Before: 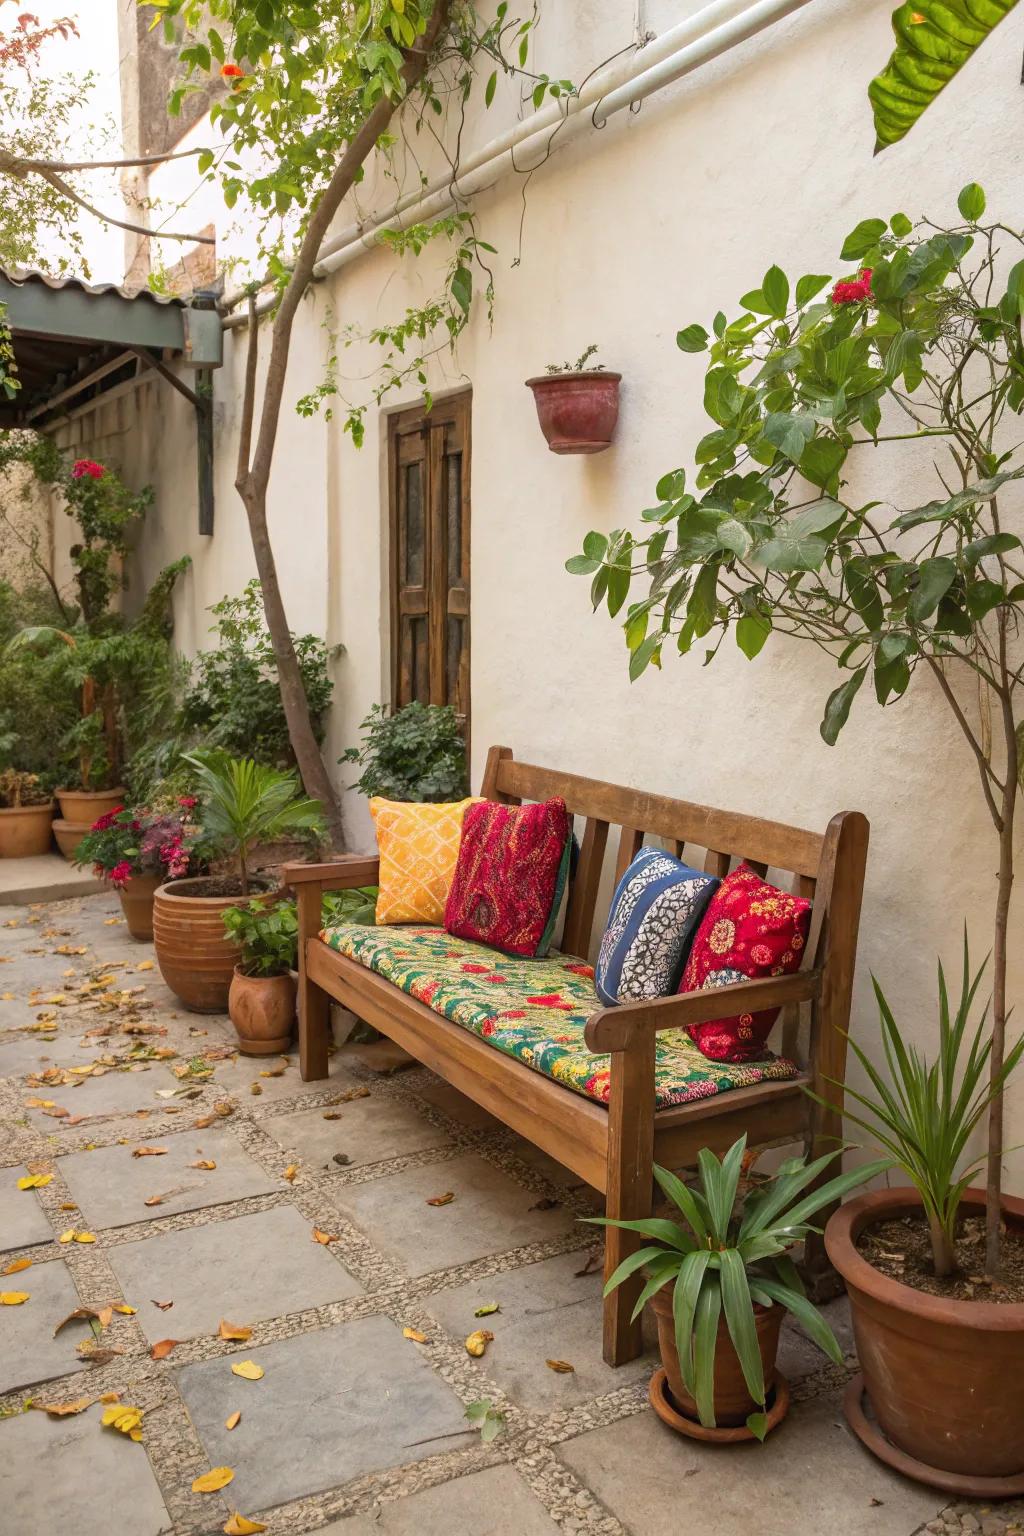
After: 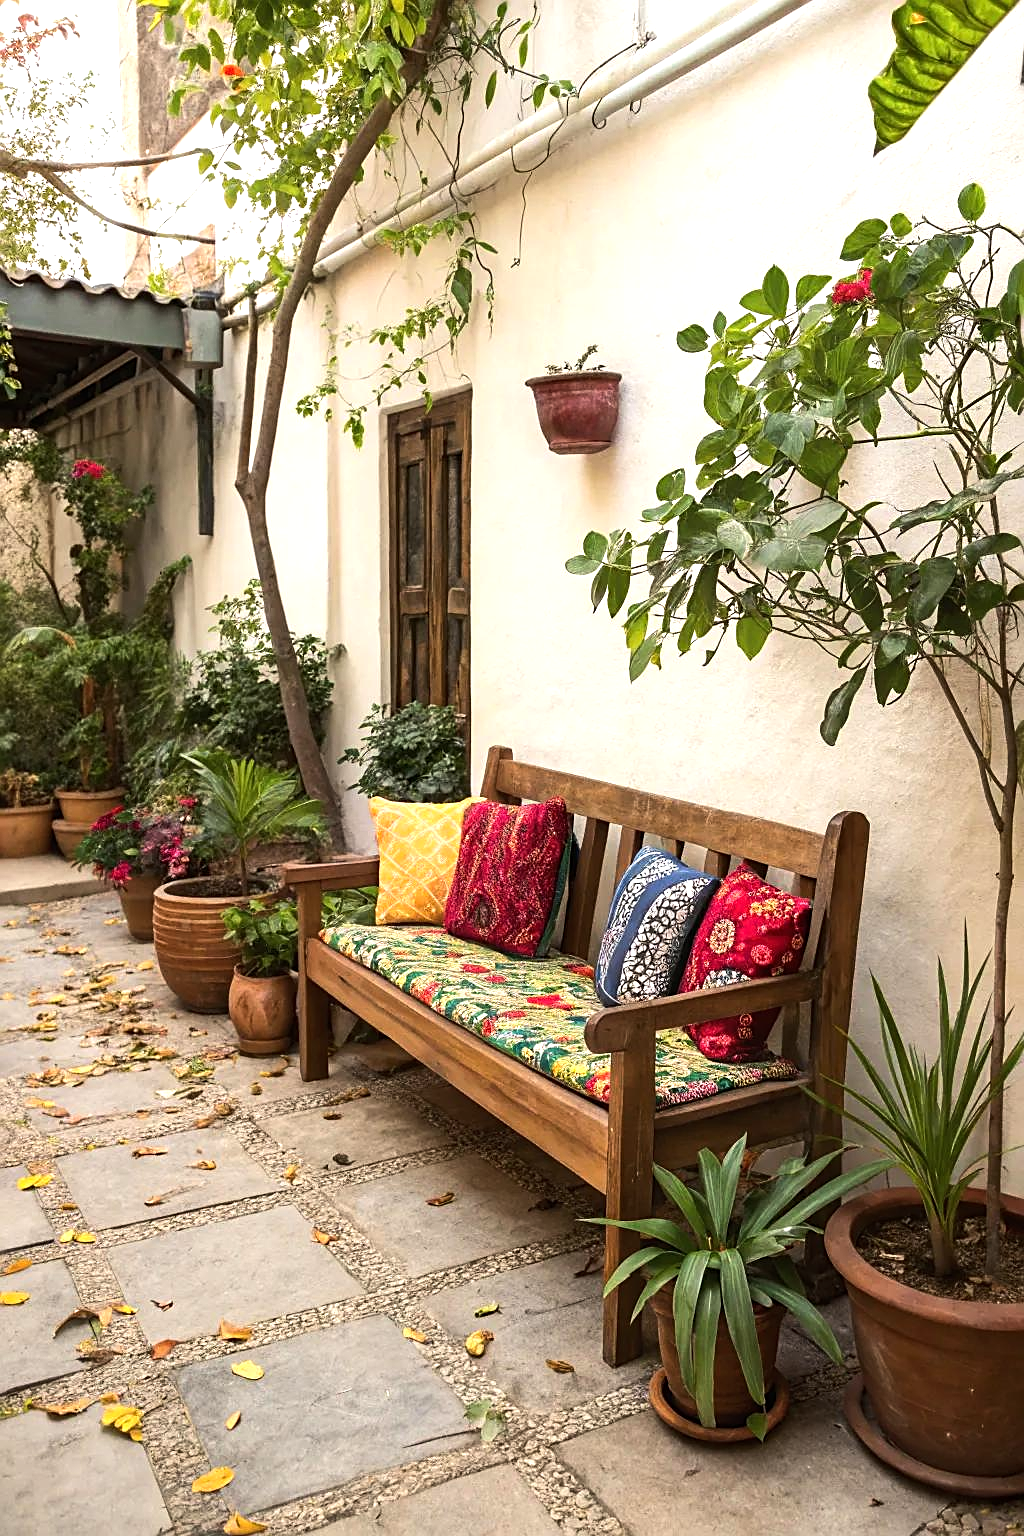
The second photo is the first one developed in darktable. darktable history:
sharpen: on, module defaults
tone equalizer: -8 EV -0.733 EV, -7 EV -0.723 EV, -6 EV -0.582 EV, -5 EV -0.374 EV, -3 EV 0.382 EV, -2 EV 0.6 EV, -1 EV 0.684 EV, +0 EV 0.73 EV, edges refinement/feathering 500, mask exposure compensation -1.57 EV, preserve details no
